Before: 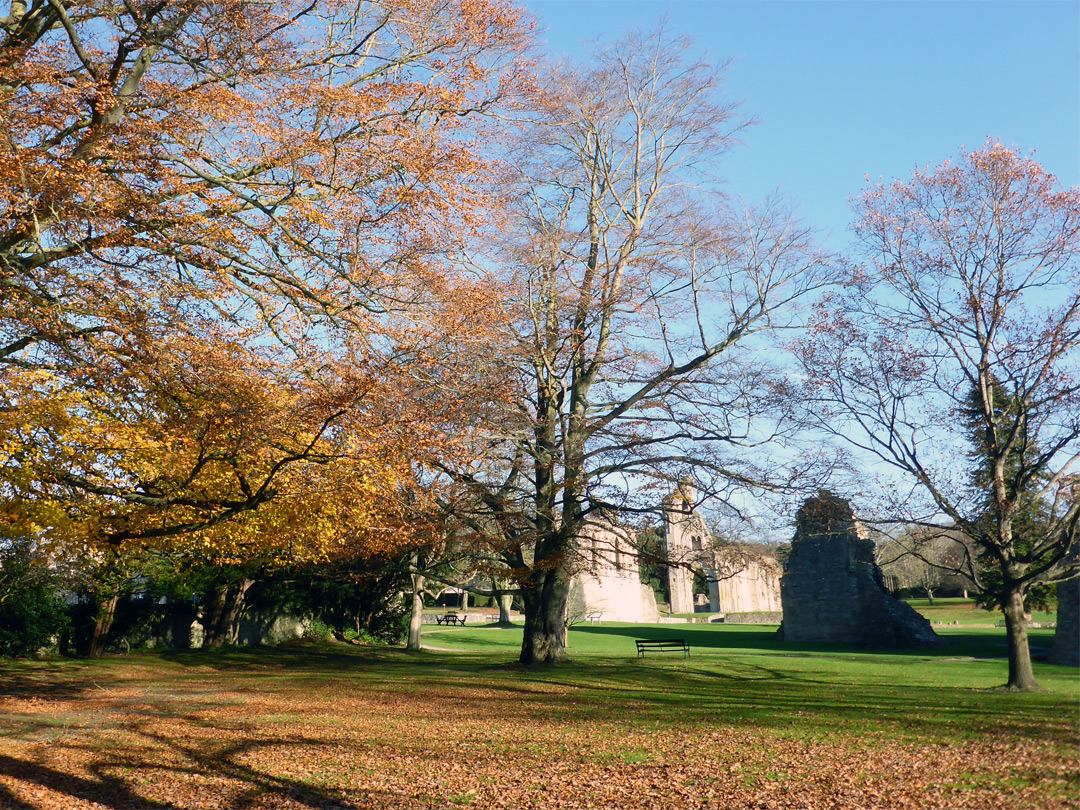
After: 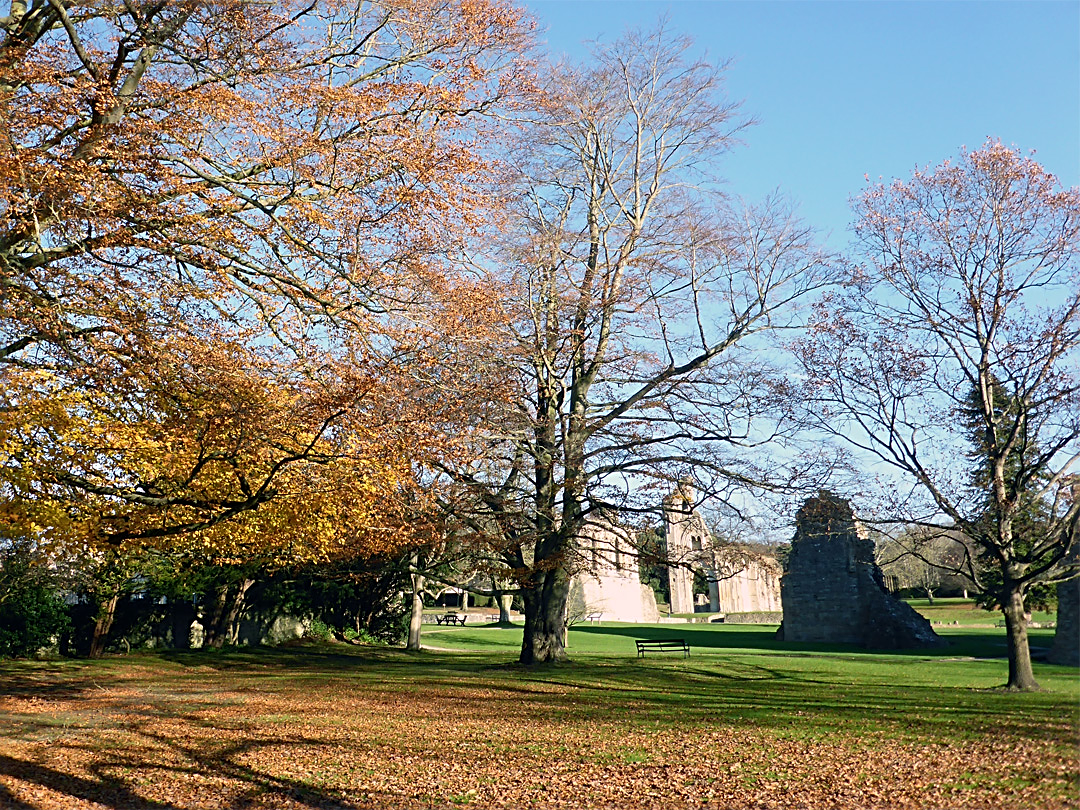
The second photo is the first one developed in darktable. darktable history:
sharpen: radius 2.532, amount 0.617
